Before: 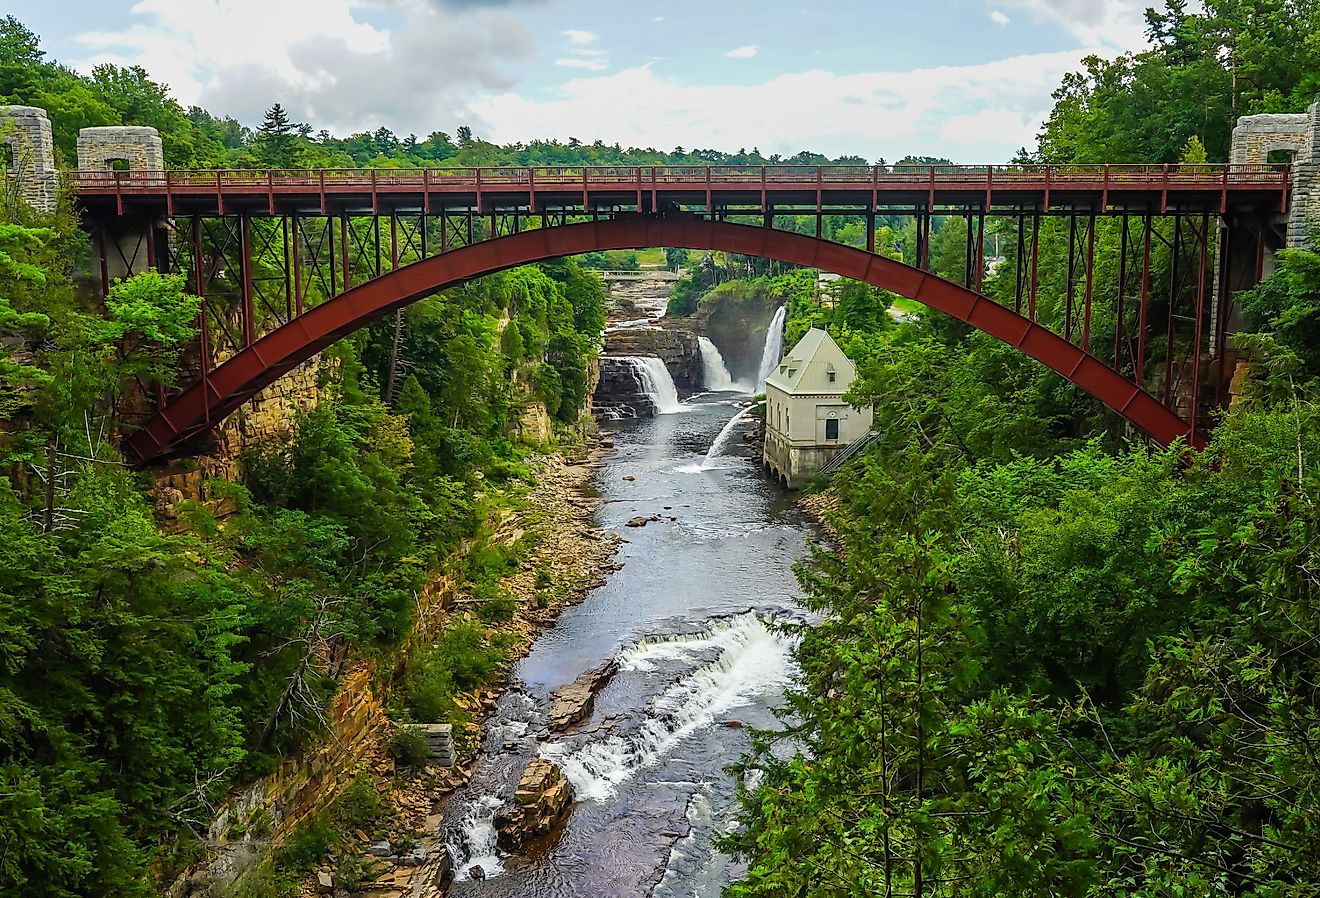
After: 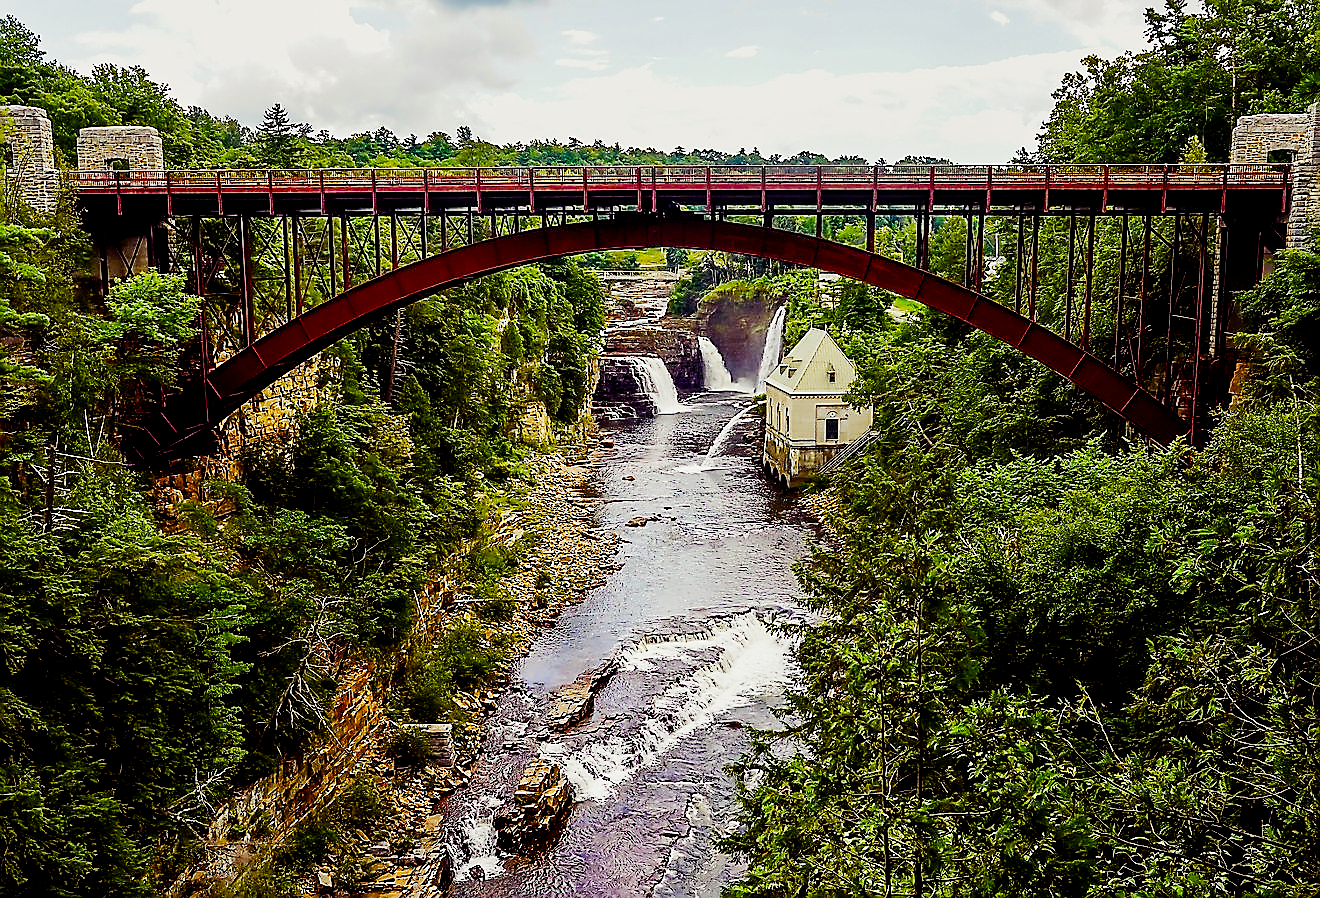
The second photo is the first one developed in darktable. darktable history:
sharpen: radius 1.4, amount 1.25, threshold 0.7
color balance rgb: shadows lift › luminance -21.66%, shadows lift › chroma 8.98%, shadows lift › hue 283.37°, power › chroma 1.55%, power › hue 25.59°, highlights gain › luminance 6.08%, highlights gain › chroma 2.55%, highlights gain › hue 90°, global offset › luminance -0.87%, perceptual saturation grading › global saturation 27.49%, perceptual saturation grading › highlights -28.39%, perceptual saturation grading › mid-tones 15.22%, perceptual saturation grading › shadows 33.98%, perceptual brilliance grading › highlights 10%, perceptual brilliance grading › mid-tones 5%
filmic rgb: black relative exposure -16 EV, white relative exposure 5.31 EV, hardness 5.9, contrast 1.25, preserve chrominance no, color science v5 (2021)
